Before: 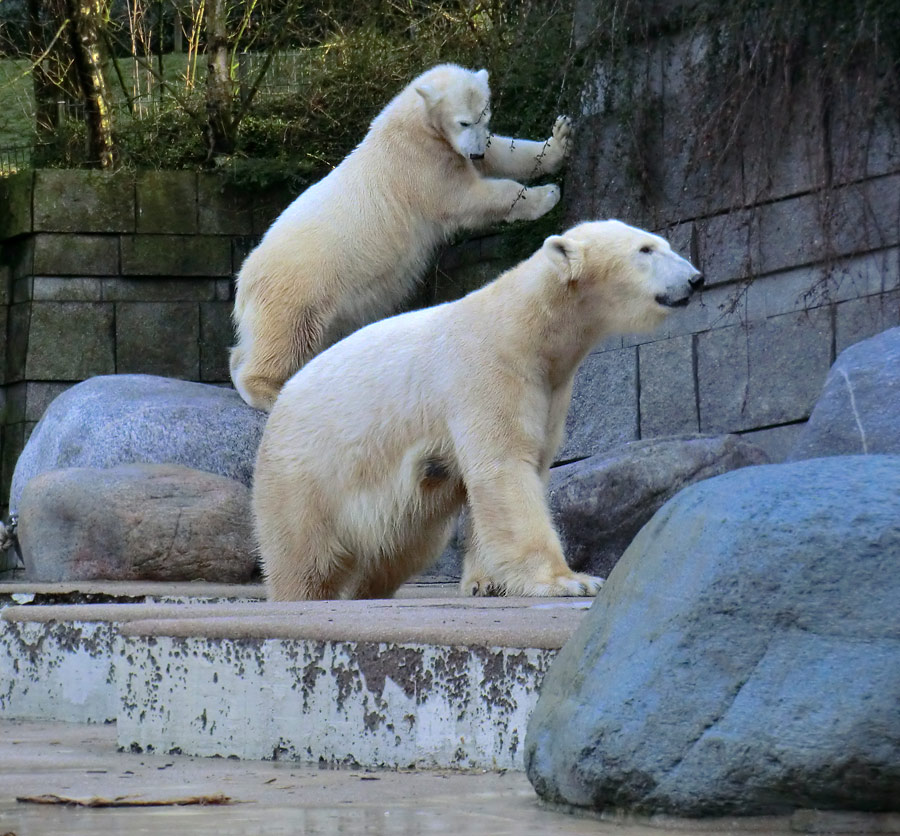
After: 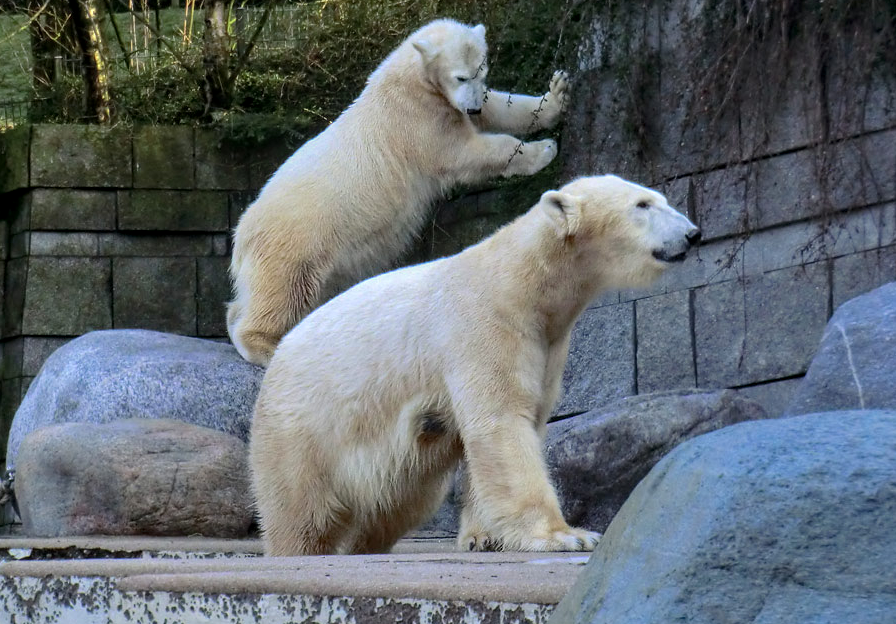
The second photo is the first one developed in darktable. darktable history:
crop: left 0.387%, top 5.469%, bottom 19.809%
local contrast: on, module defaults
